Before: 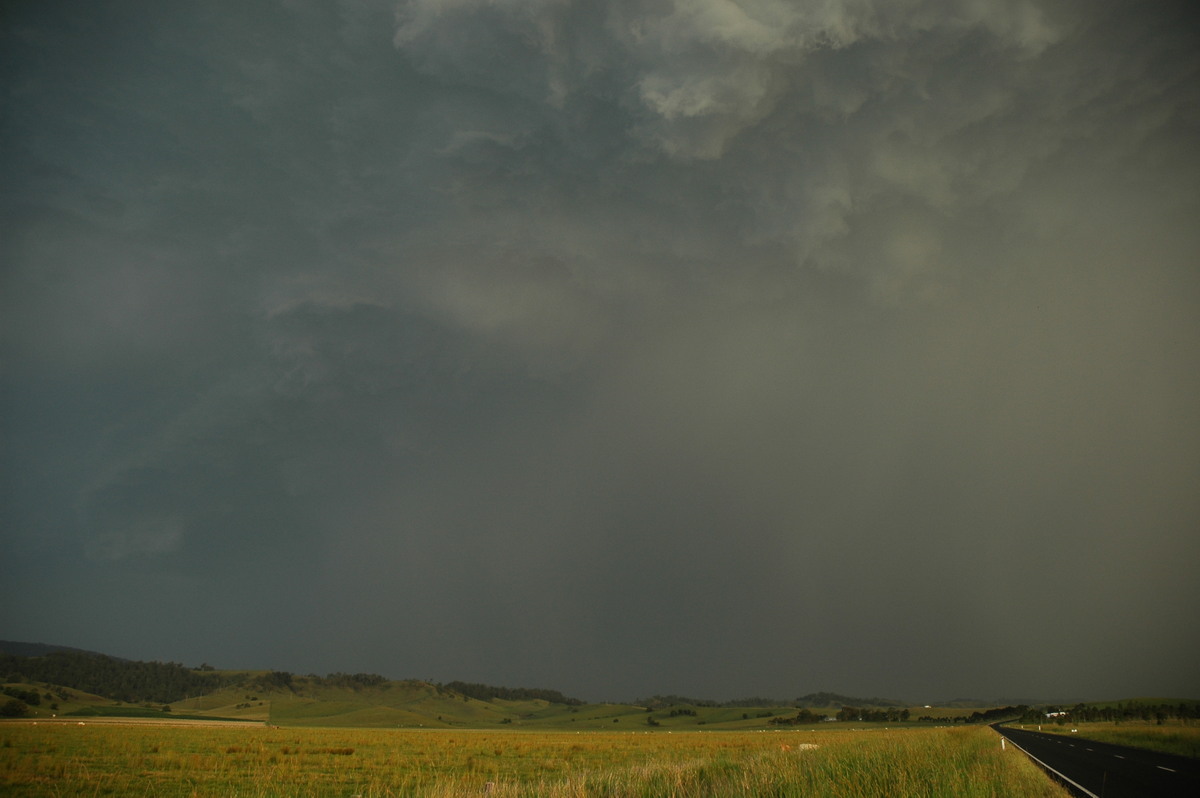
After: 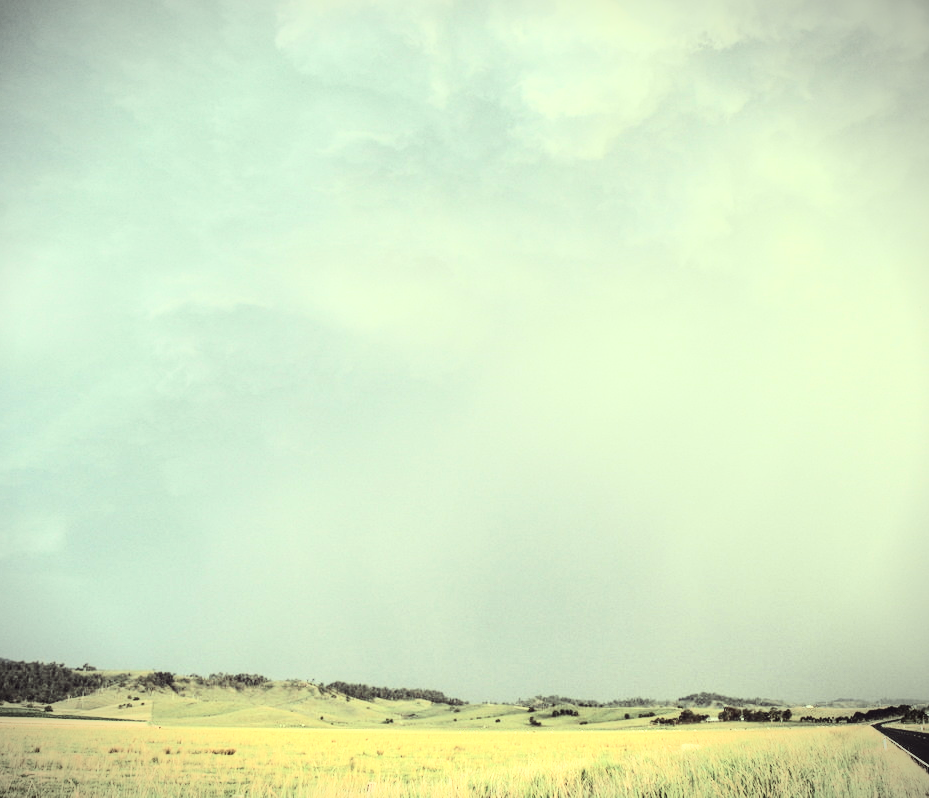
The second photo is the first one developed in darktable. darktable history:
contrast brightness saturation: contrast 0.415, brightness 0.041, saturation 0.252
color correction: highlights a* -20.78, highlights b* 20.92, shadows a* 19.69, shadows b* -20.18, saturation 0.465
local contrast: on, module defaults
exposure: black level correction 0, exposure 1.284 EV, compensate highlight preservation false
crop: left 9.863%, right 12.702%
base curve: curves: ch0 [(0, 0.003) (0.001, 0.002) (0.006, 0.004) (0.02, 0.022) (0.048, 0.086) (0.094, 0.234) (0.162, 0.431) (0.258, 0.629) (0.385, 0.8) (0.548, 0.918) (0.751, 0.988) (1, 1)]
vignetting: fall-off start 97.14%, width/height ratio 1.186
